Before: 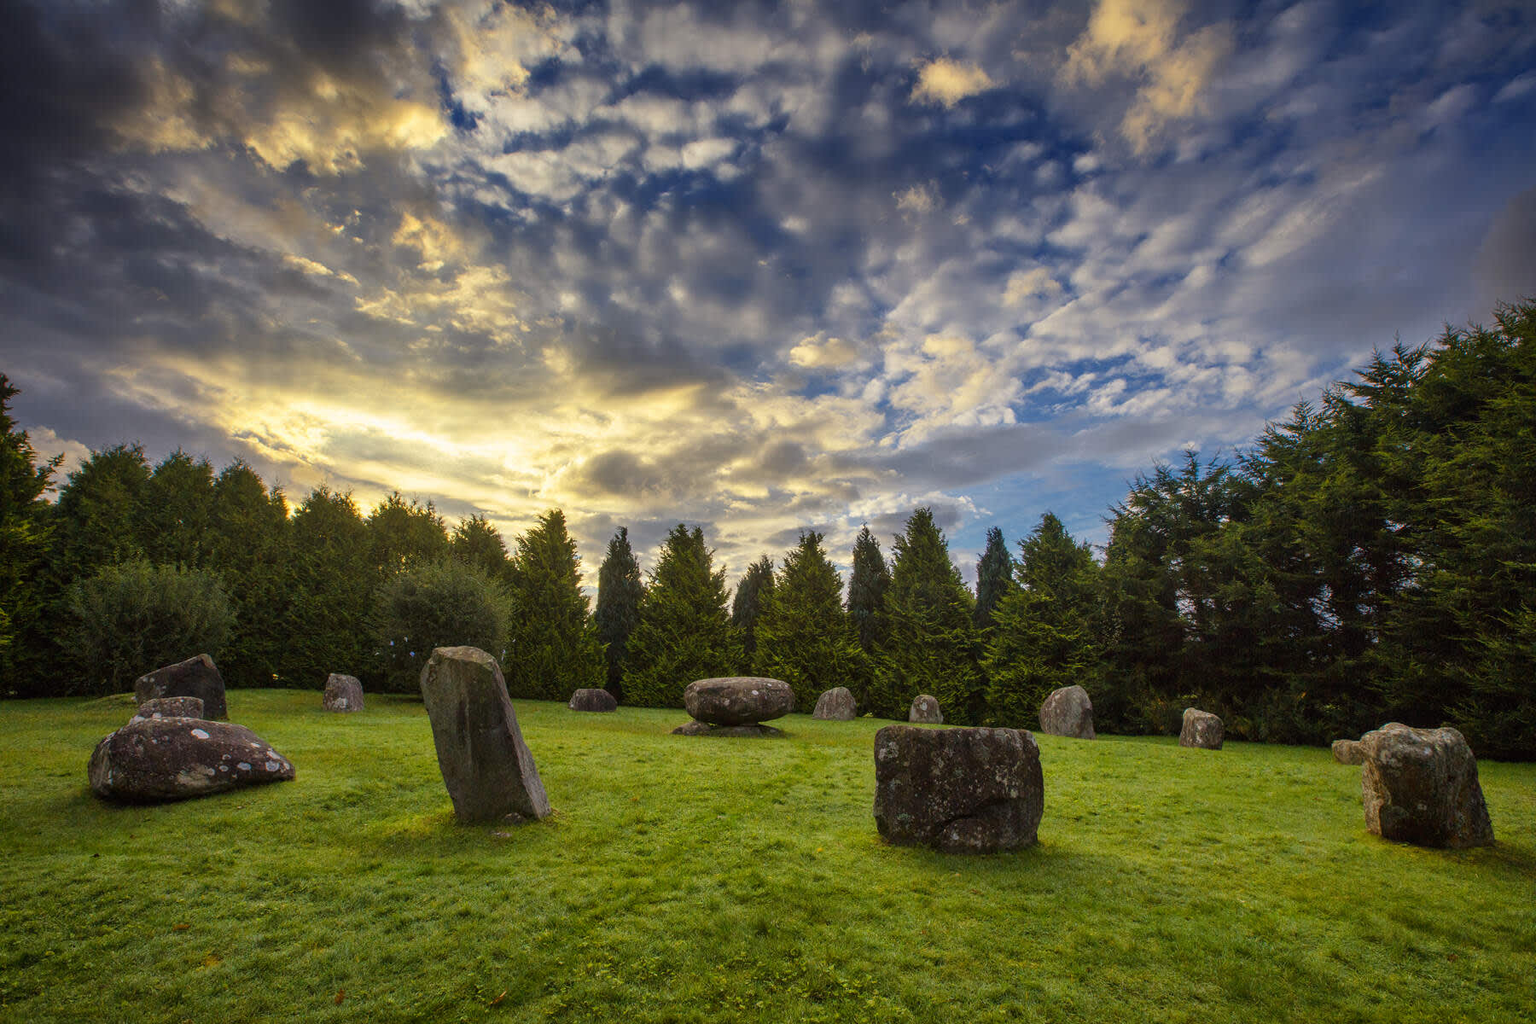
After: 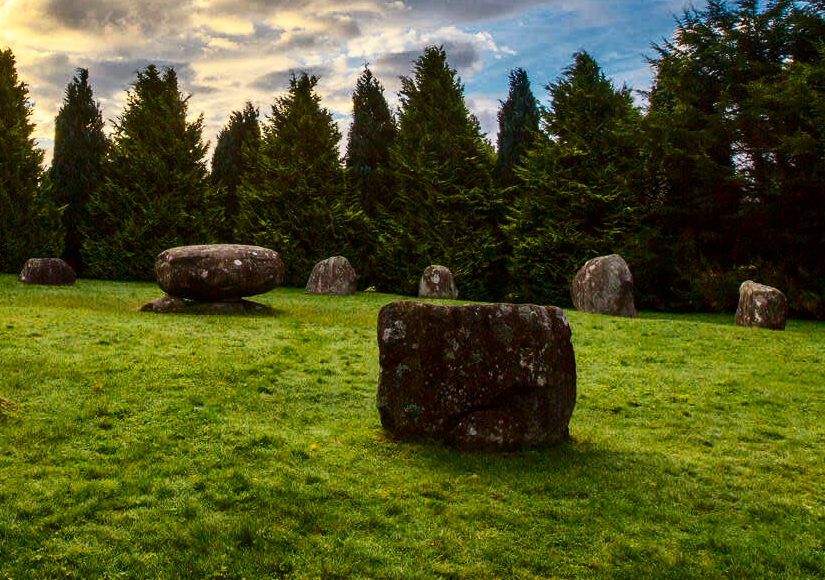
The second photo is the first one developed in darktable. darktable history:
contrast brightness saturation: contrast 0.28
crop: left 35.976%, top 45.819%, right 18.162%, bottom 5.807%
